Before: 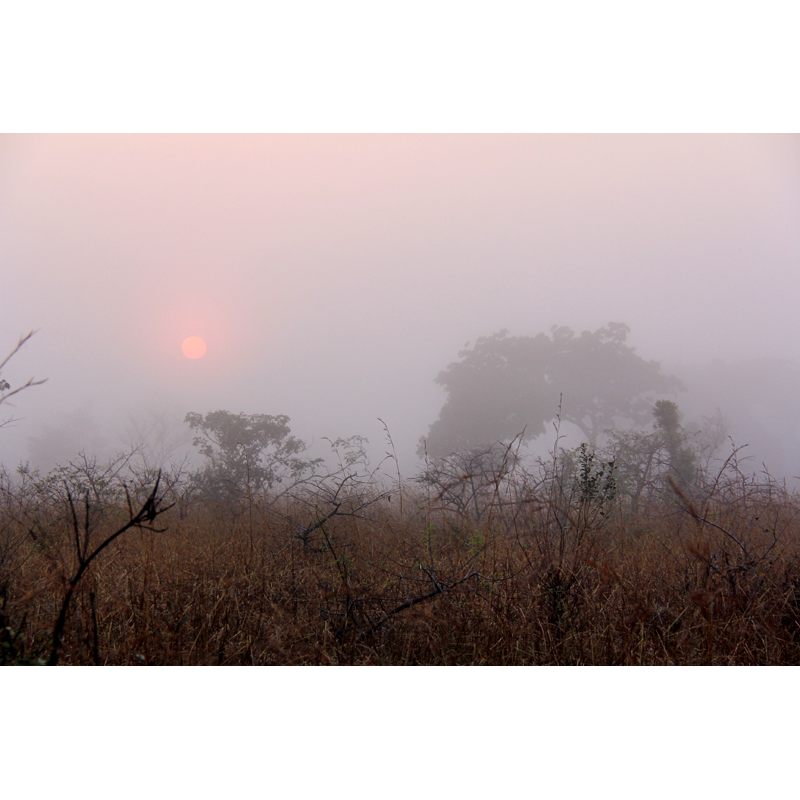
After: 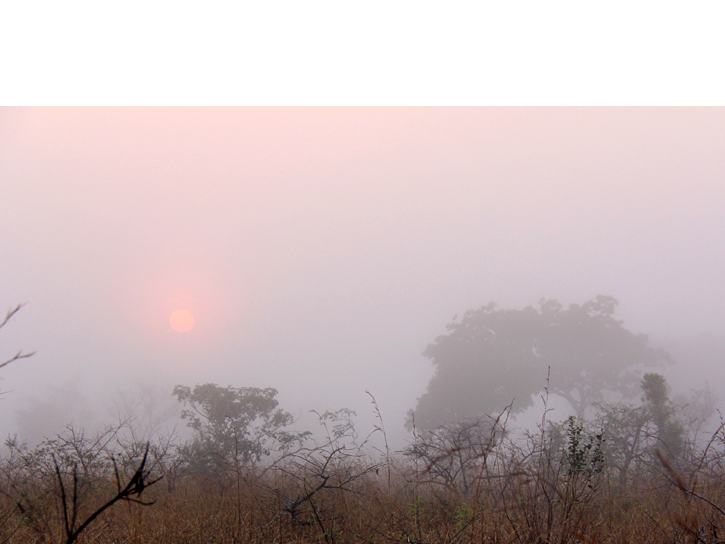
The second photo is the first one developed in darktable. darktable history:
crop: left 1.611%, top 3.446%, right 7.738%, bottom 28.492%
exposure: black level correction 0.001, exposure 0.142 EV, compensate exposure bias true, compensate highlight preservation false
